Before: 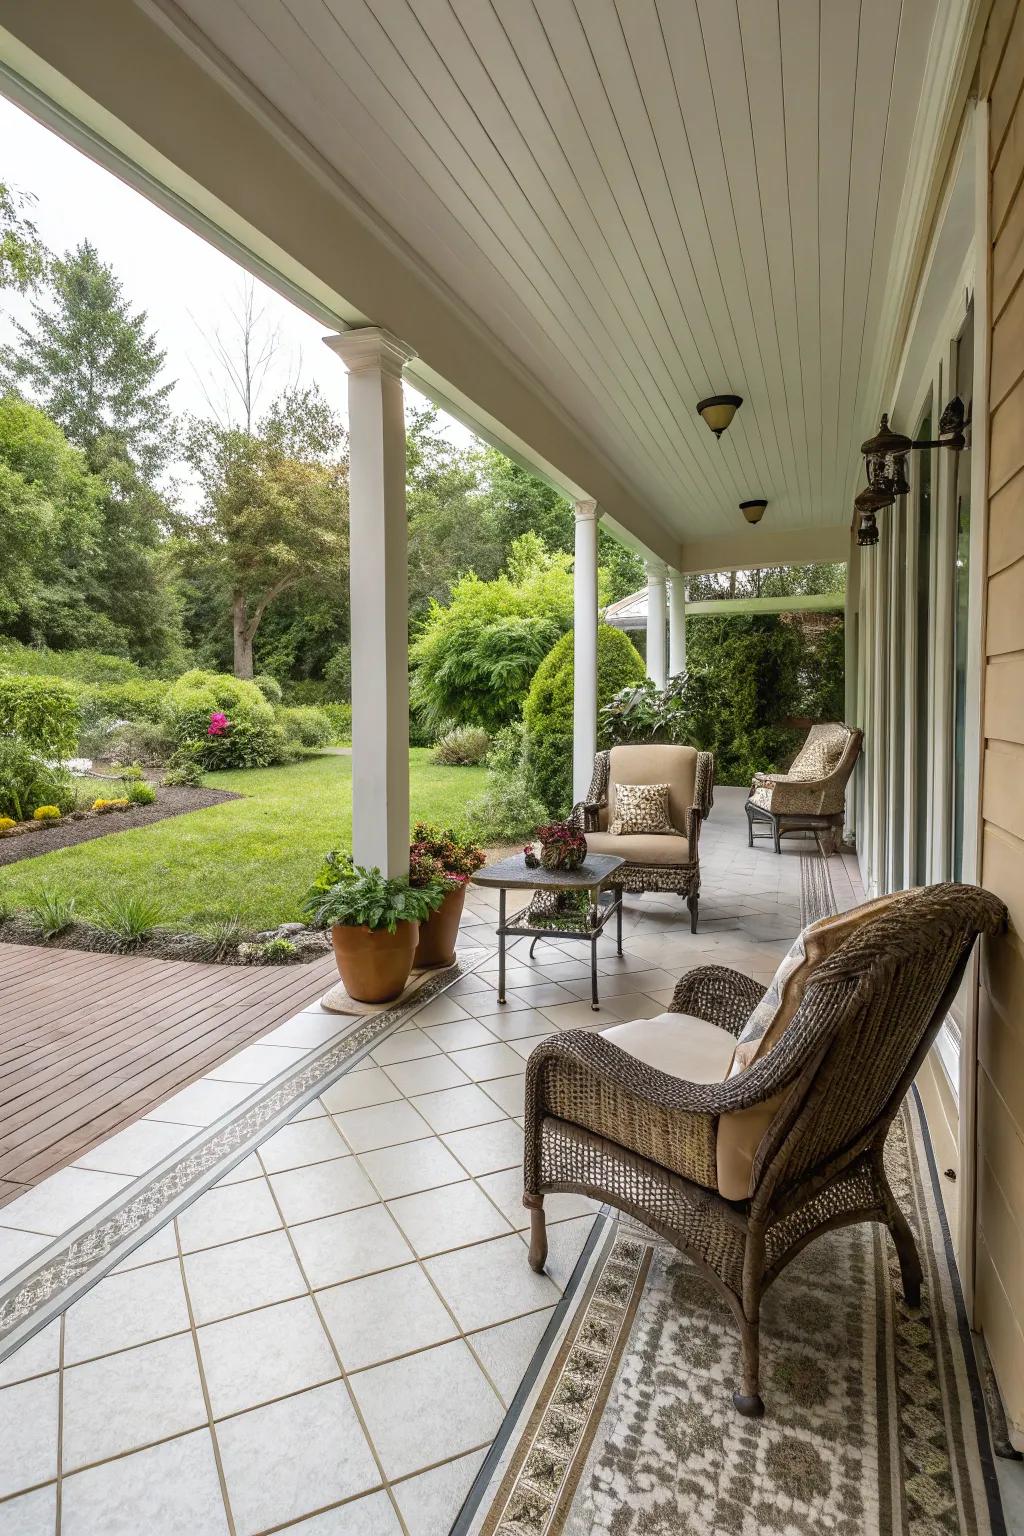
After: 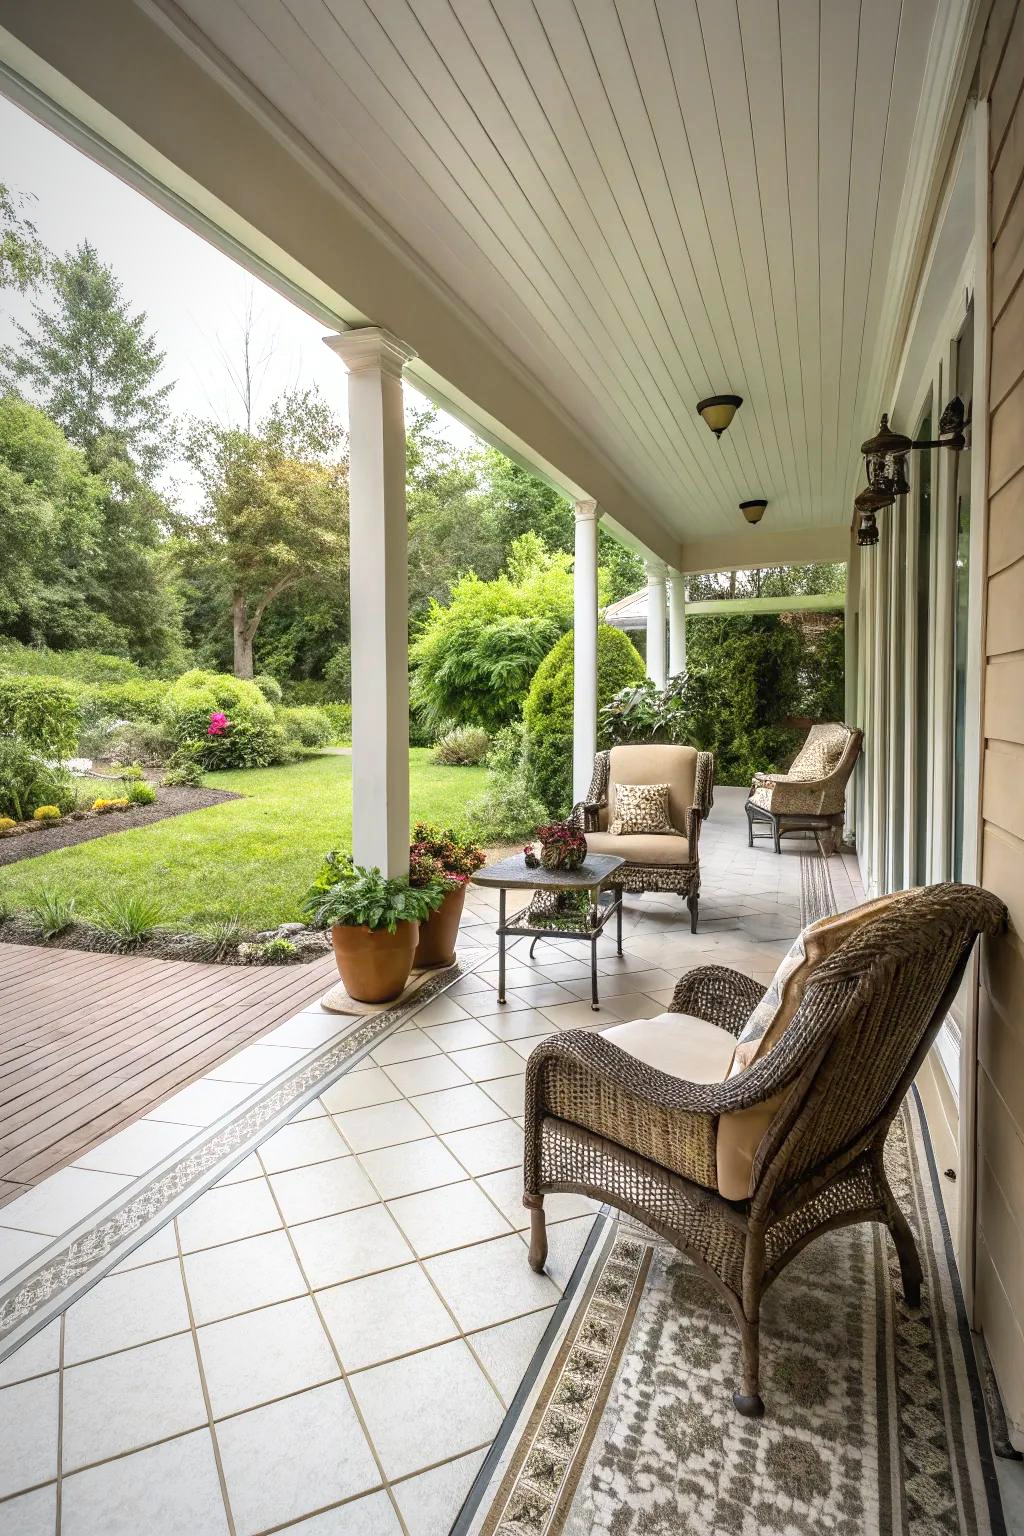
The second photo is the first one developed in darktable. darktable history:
vignetting: fall-off radius 69.68%, automatic ratio true
base curve: curves: ch0 [(0, 0) (0.688, 0.865) (1, 1)]
